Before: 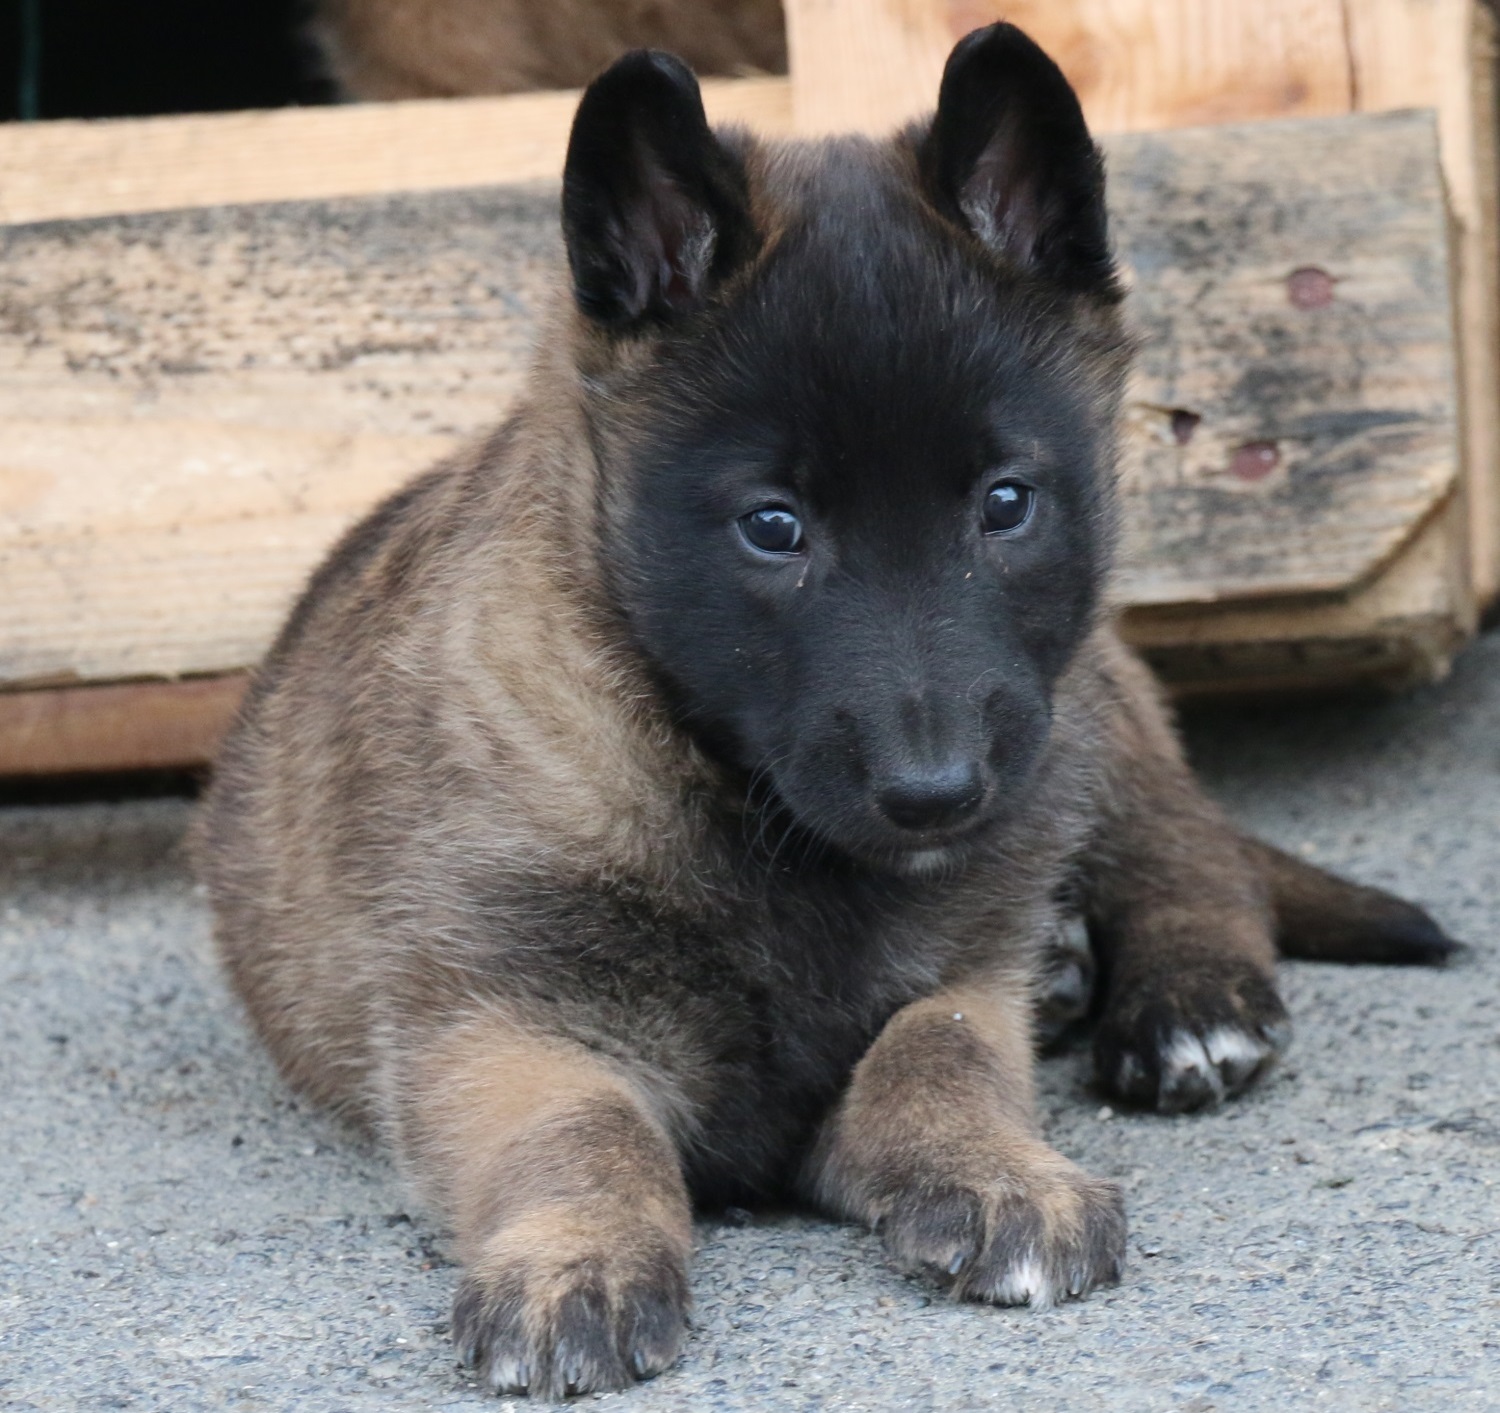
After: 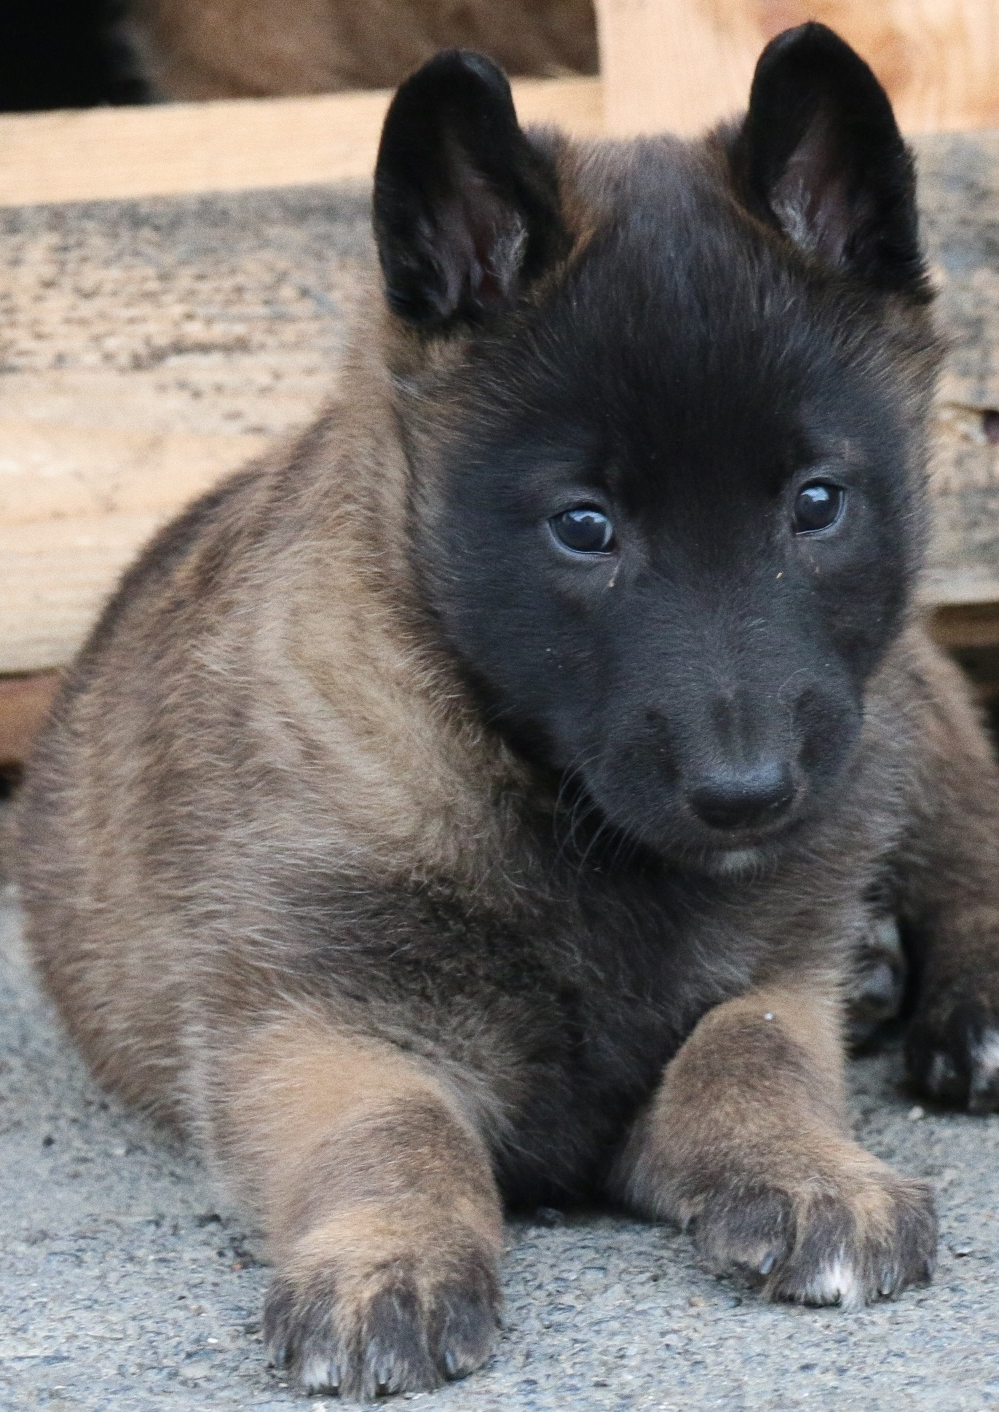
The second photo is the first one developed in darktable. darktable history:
grain: coarseness 0.09 ISO
crop and rotate: left 12.648%, right 20.685%
